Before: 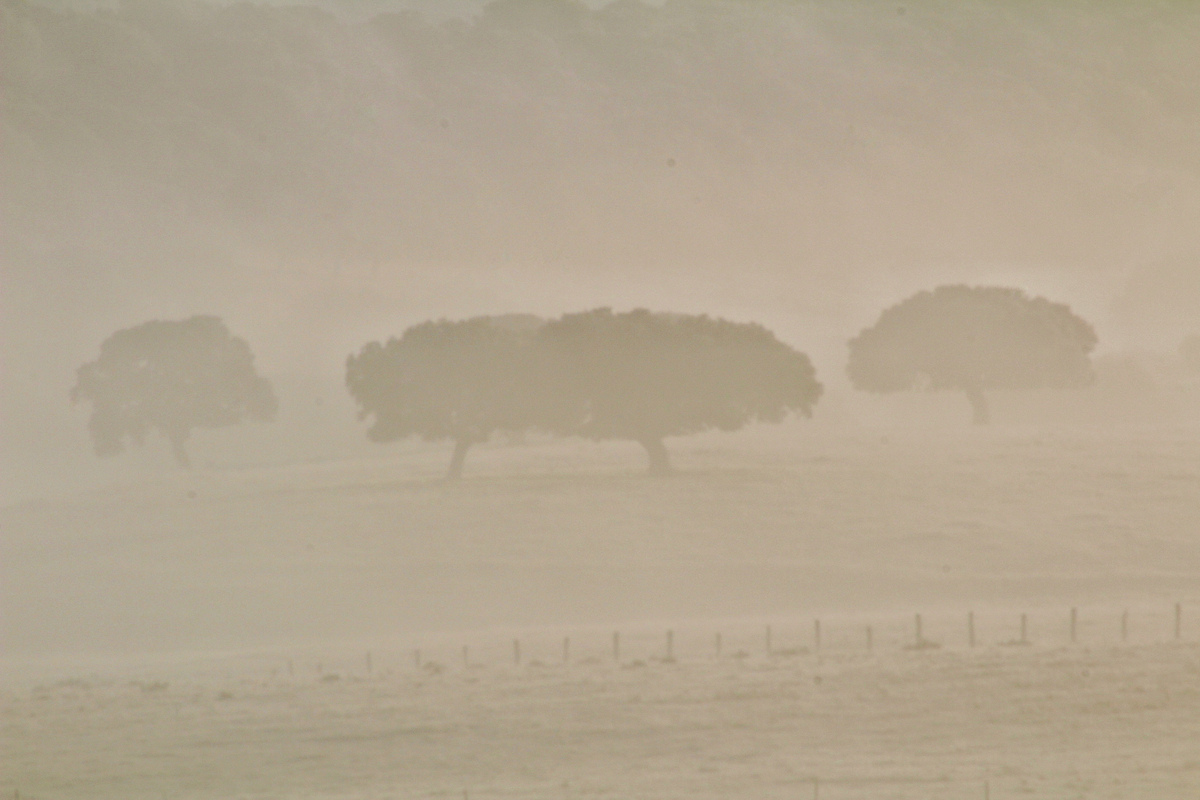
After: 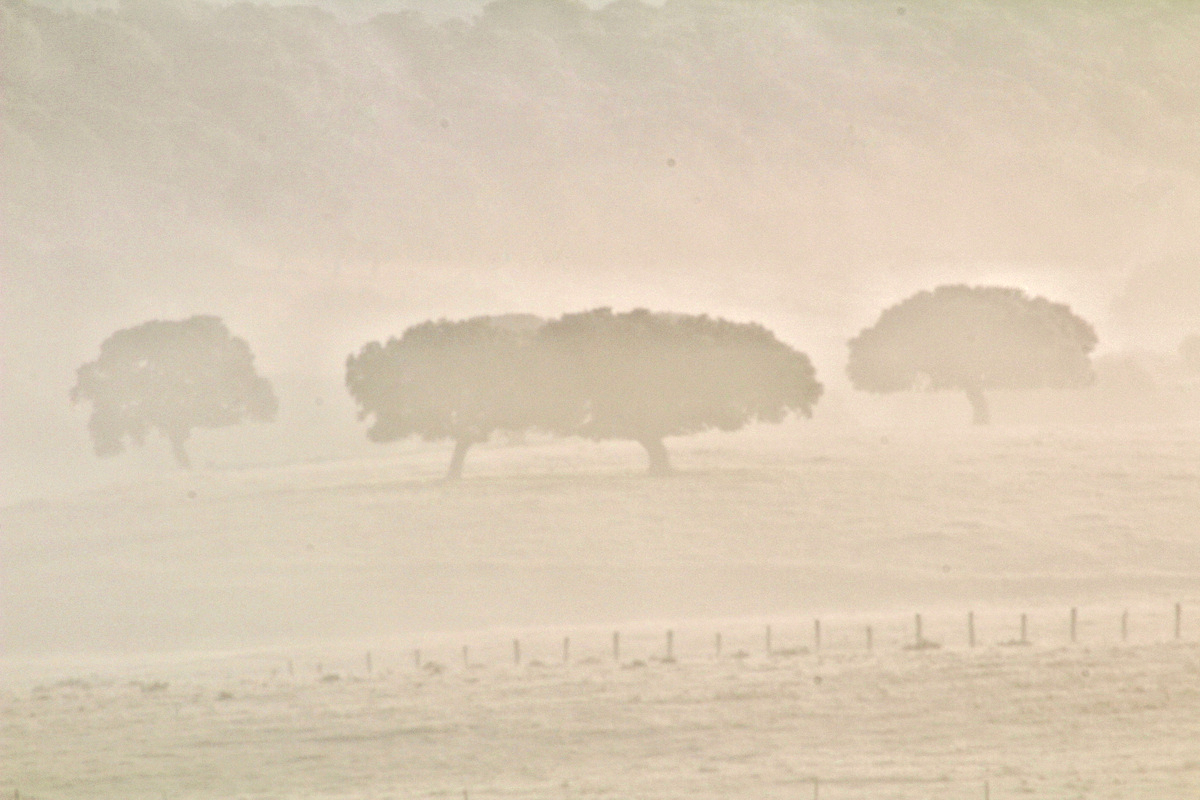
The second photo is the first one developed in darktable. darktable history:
tone equalizer: -8 EV 0.027 EV, -7 EV -0.01 EV, -6 EV 0.036 EV, -5 EV 0.038 EV, -4 EV 0.313 EV, -3 EV 0.631 EV, -2 EV 0.562 EV, -1 EV 0.19 EV, +0 EV 0.05 EV, mask exposure compensation -0.487 EV
local contrast: highlights 102%, shadows 101%, detail 119%, midtone range 0.2
color balance rgb: global offset › chroma 0.242%, global offset › hue 257.78°, perceptual saturation grading › global saturation 0.566%, perceptual brilliance grading › global brilliance 15.036%, perceptual brilliance grading › shadows -34.976%, contrast 4.329%
